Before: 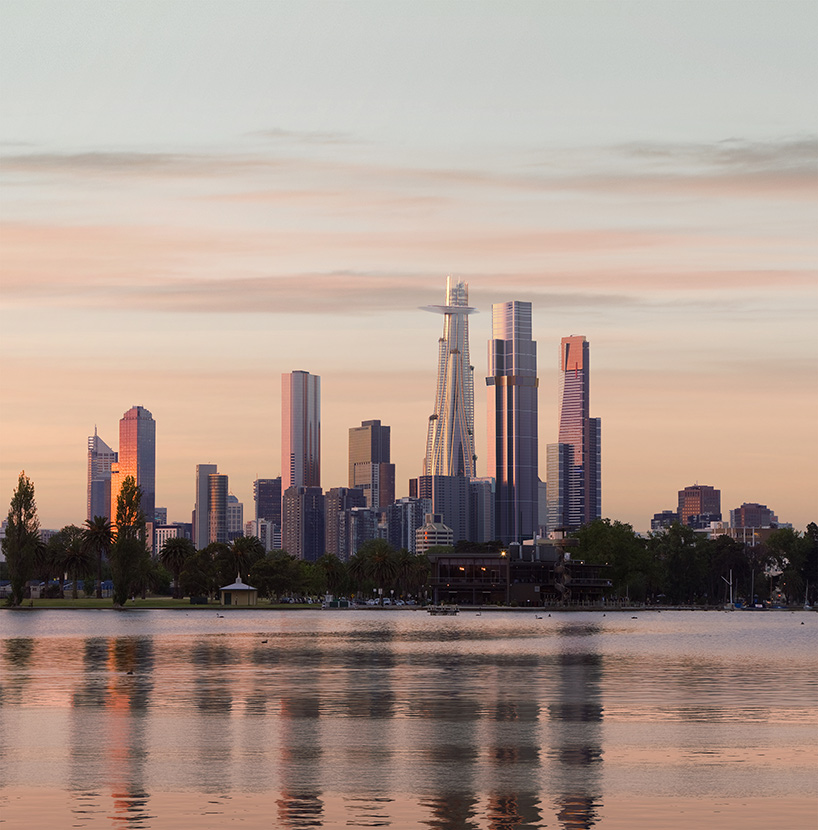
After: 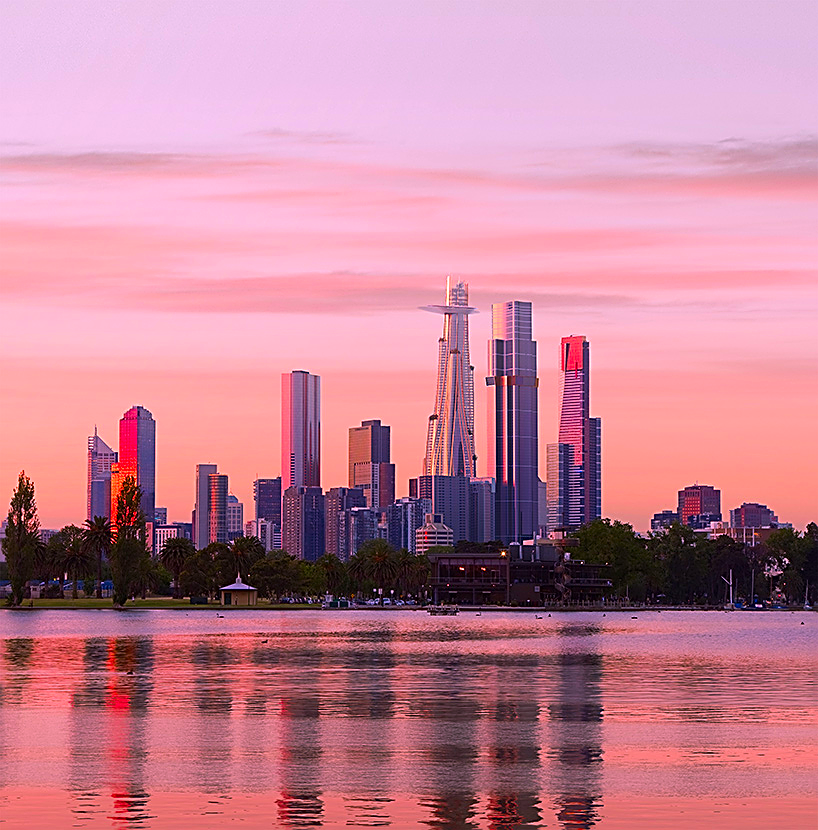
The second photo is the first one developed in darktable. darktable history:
contrast brightness saturation: saturation 0.18
sharpen: amount 0.901
color correction: highlights a* 19.5, highlights b* -11.53, saturation 1.69
white balance: red 0.978, blue 0.999
